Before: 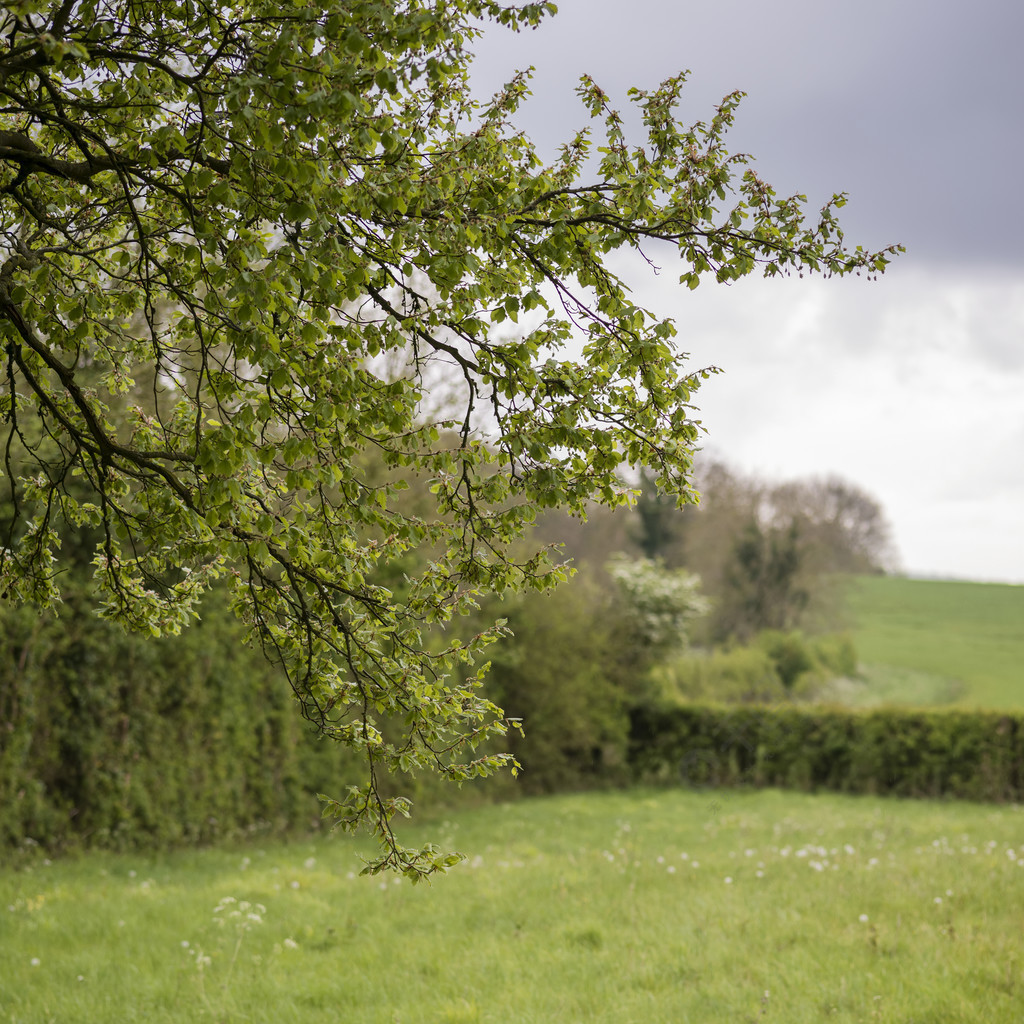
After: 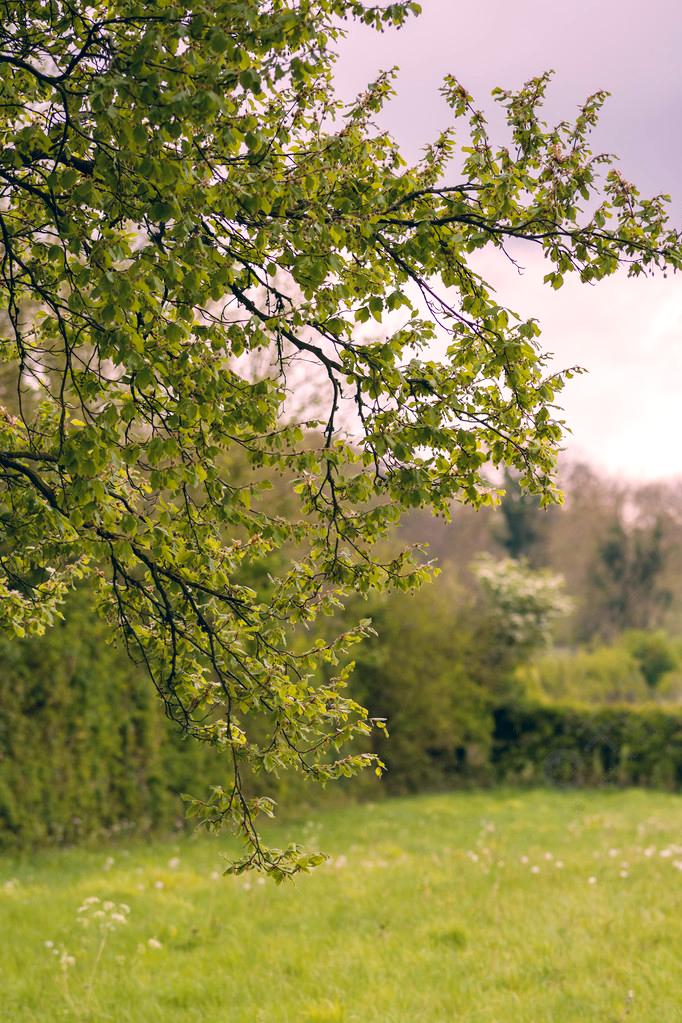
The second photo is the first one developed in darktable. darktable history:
crop and rotate: left 13.348%, right 19.984%
exposure: exposure 0.219 EV, compensate highlight preservation false
color balance rgb: perceptual saturation grading › global saturation 31.053%
color correction: highlights a* 14.31, highlights b* 5.99, shadows a* -6.1, shadows b* -15.72, saturation 0.829
